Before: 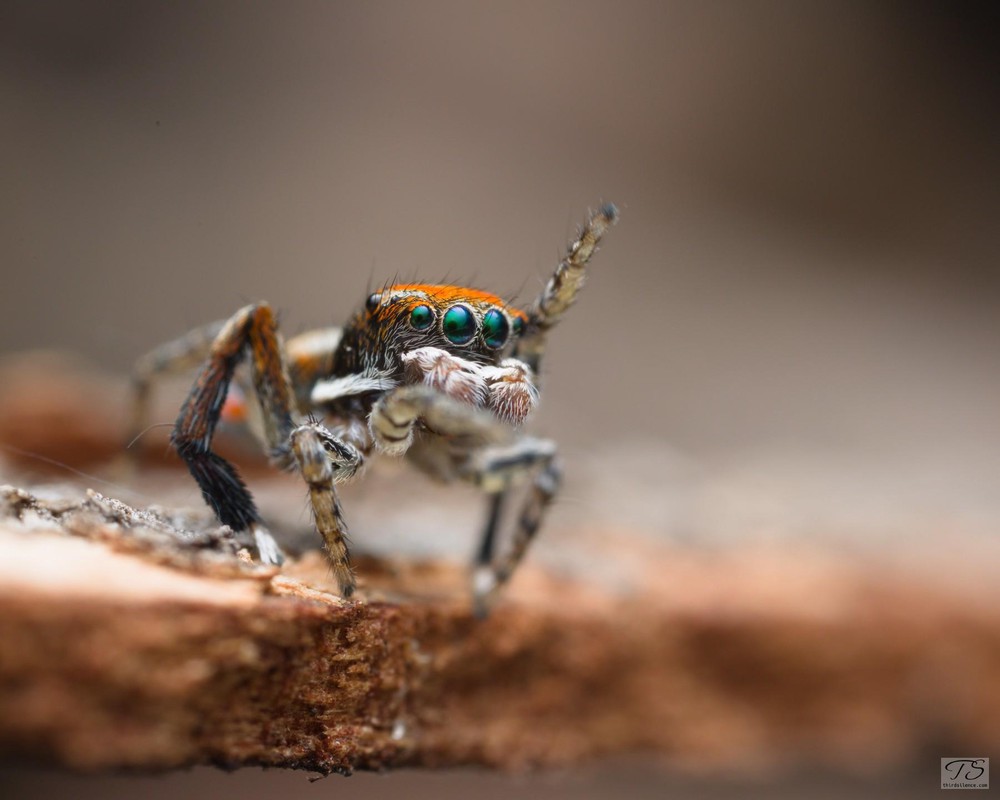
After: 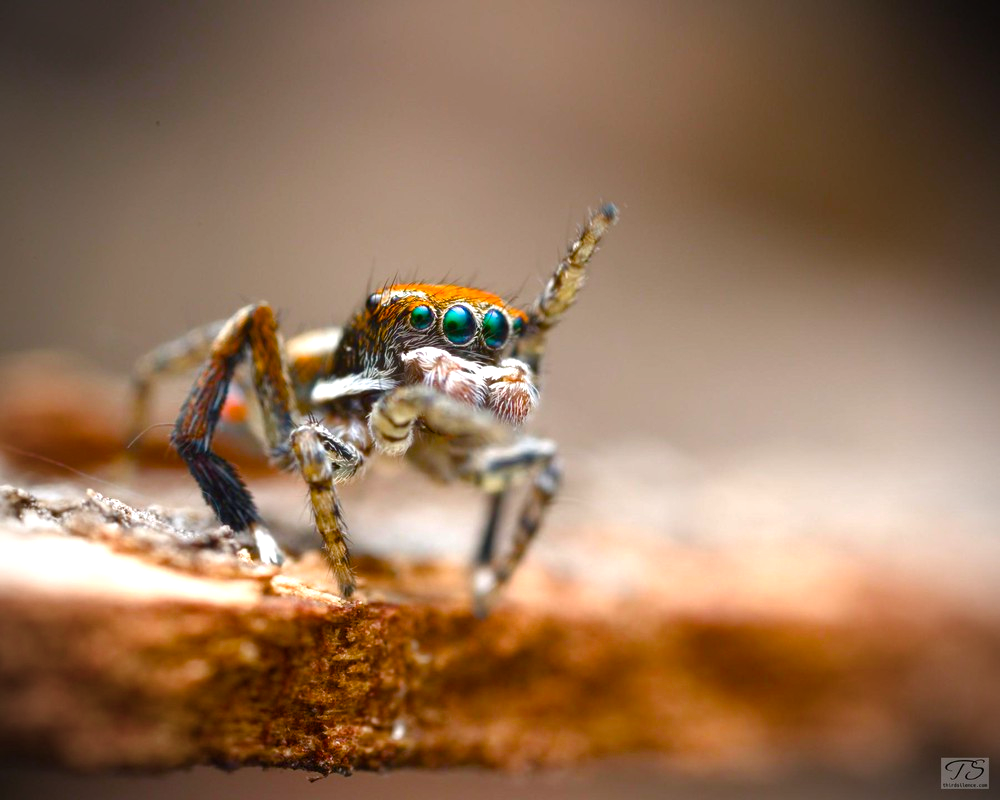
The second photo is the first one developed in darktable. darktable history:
vignetting: on, module defaults
color balance rgb: linear chroma grading › shadows -2.2%, linear chroma grading › highlights -15%, linear chroma grading › global chroma -10%, linear chroma grading › mid-tones -10%, perceptual saturation grading › global saturation 45%, perceptual saturation grading › highlights -50%, perceptual saturation grading › shadows 30%, perceptual brilliance grading › global brilliance 18%, global vibrance 45%
